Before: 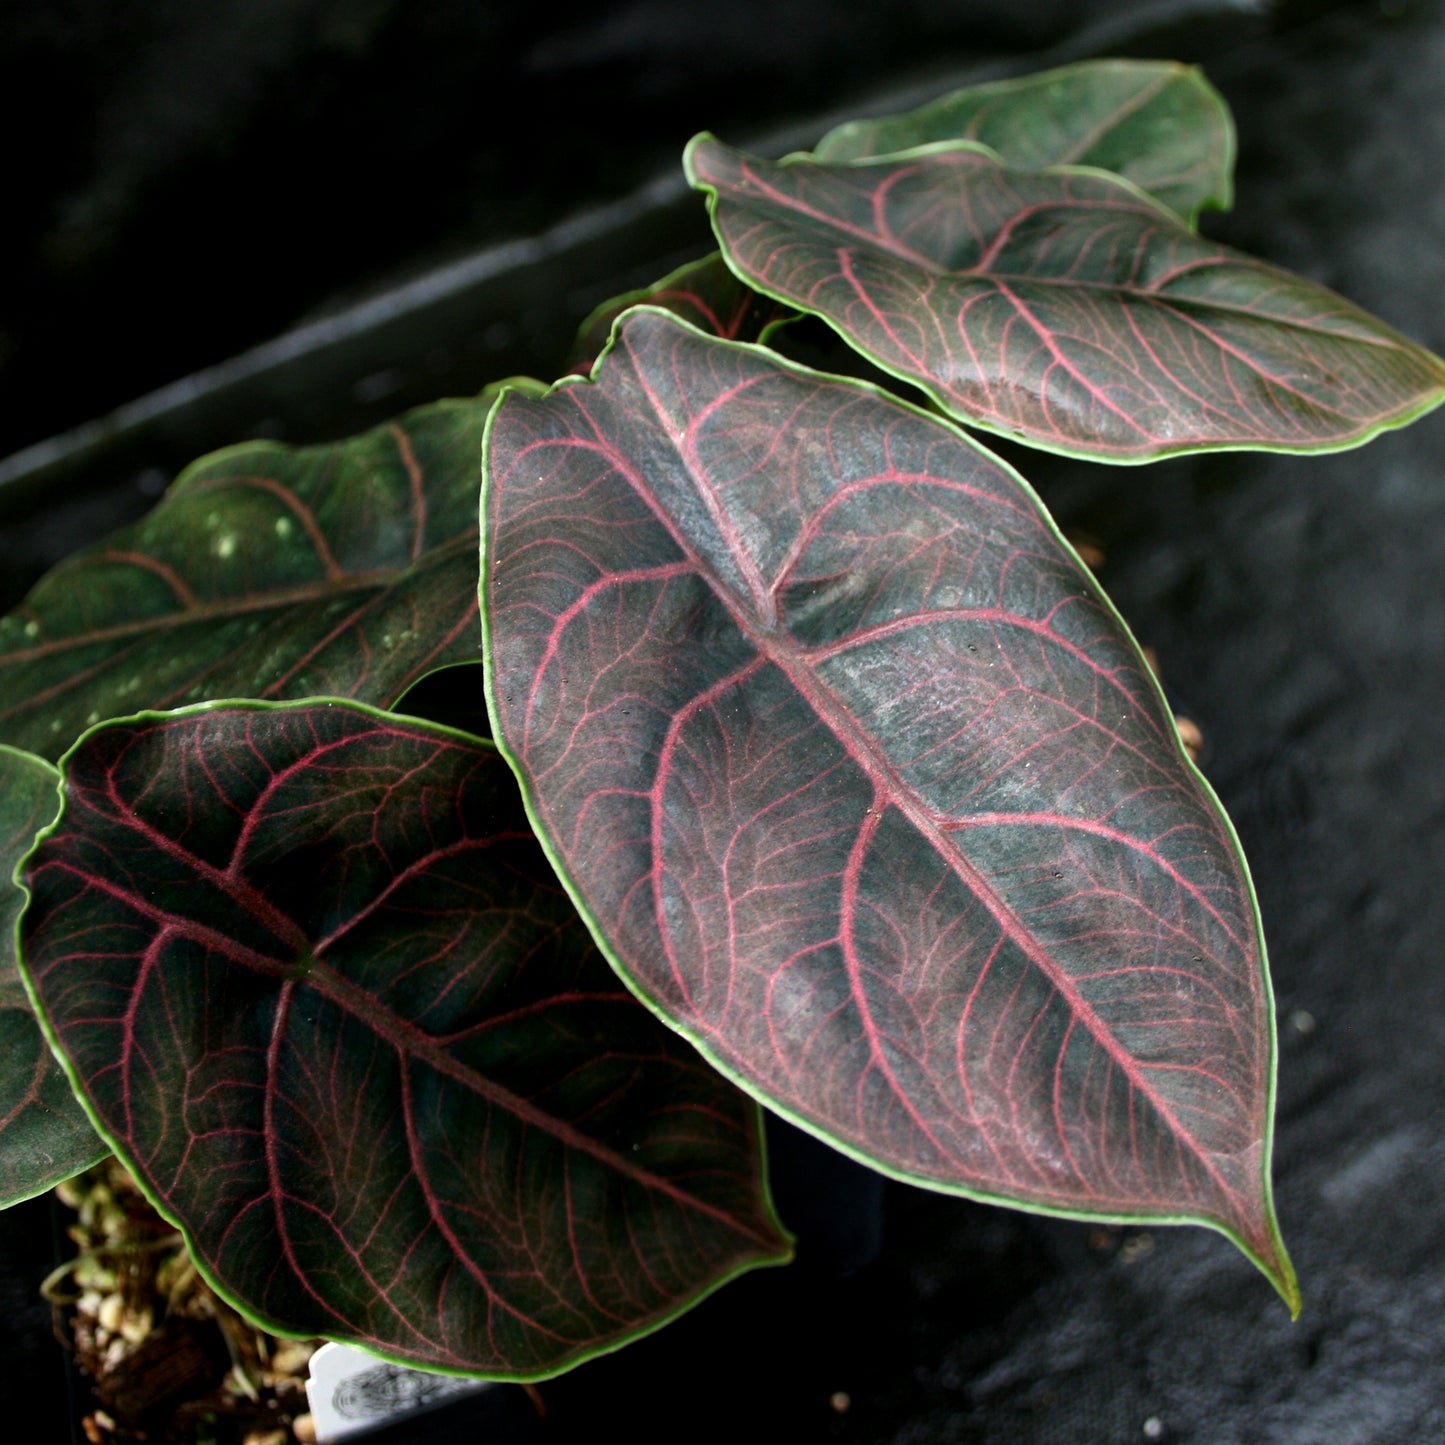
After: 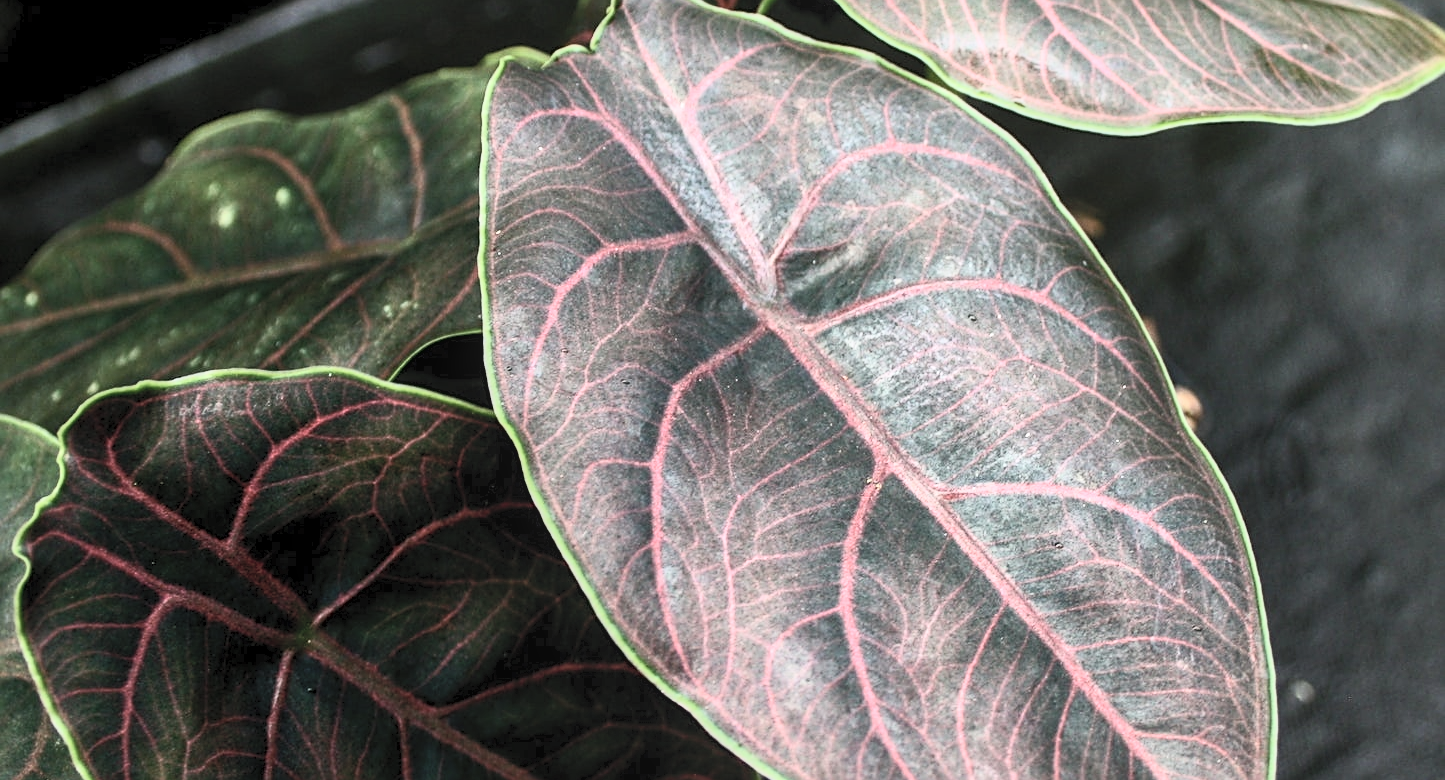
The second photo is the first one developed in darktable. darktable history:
contrast brightness saturation: contrast 0.427, brightness 0.553, saturation -0.191
sharpen: on, module defaults
local contrast: detail 110%
crop and rotate: top 22.906%, bottom 23.069%
